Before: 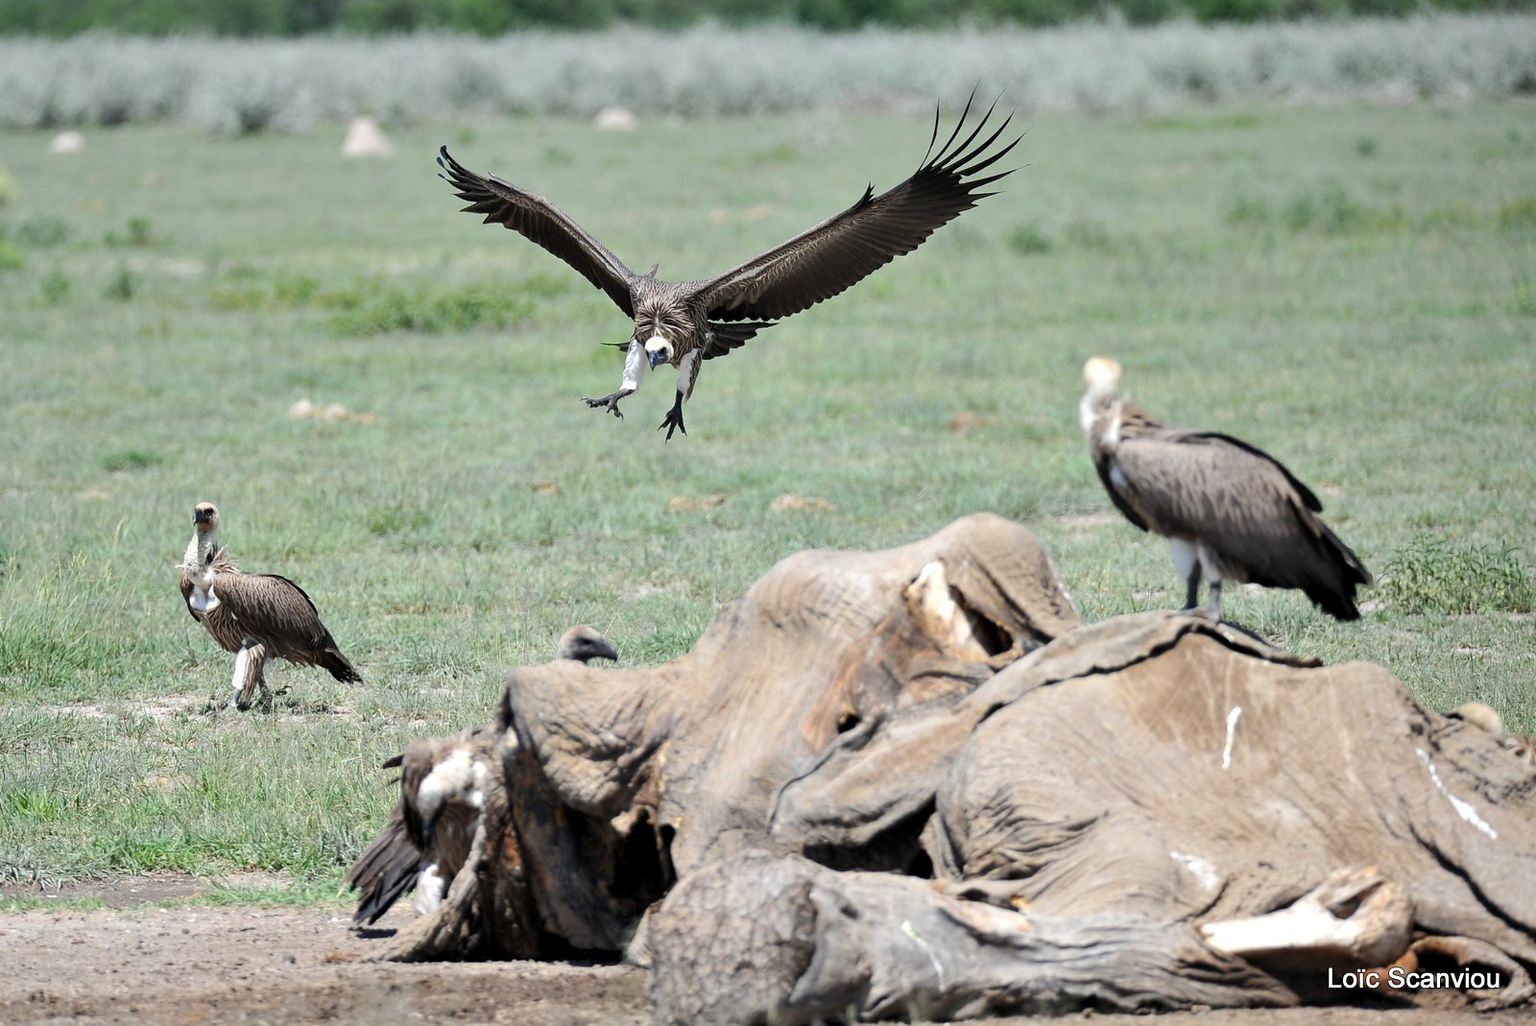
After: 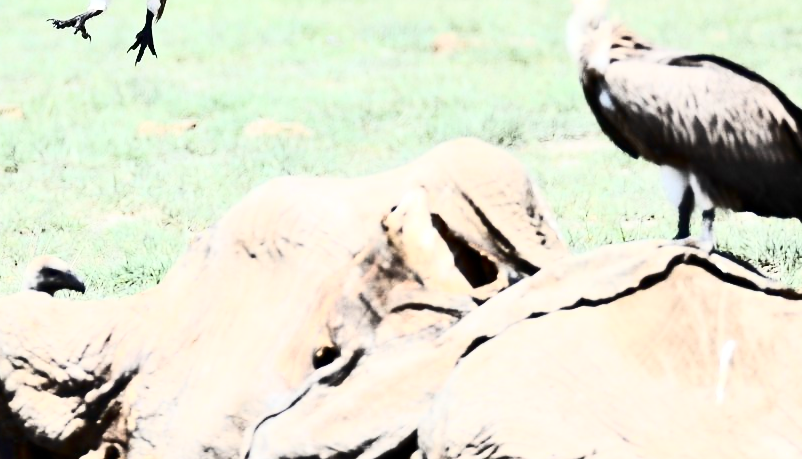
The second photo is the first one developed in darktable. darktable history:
contrast brightness saturation: contrast 0.915, brightness 0.193
crop: left 34.893%, top 37.09%, right 14.956%, bottom 19.936%
